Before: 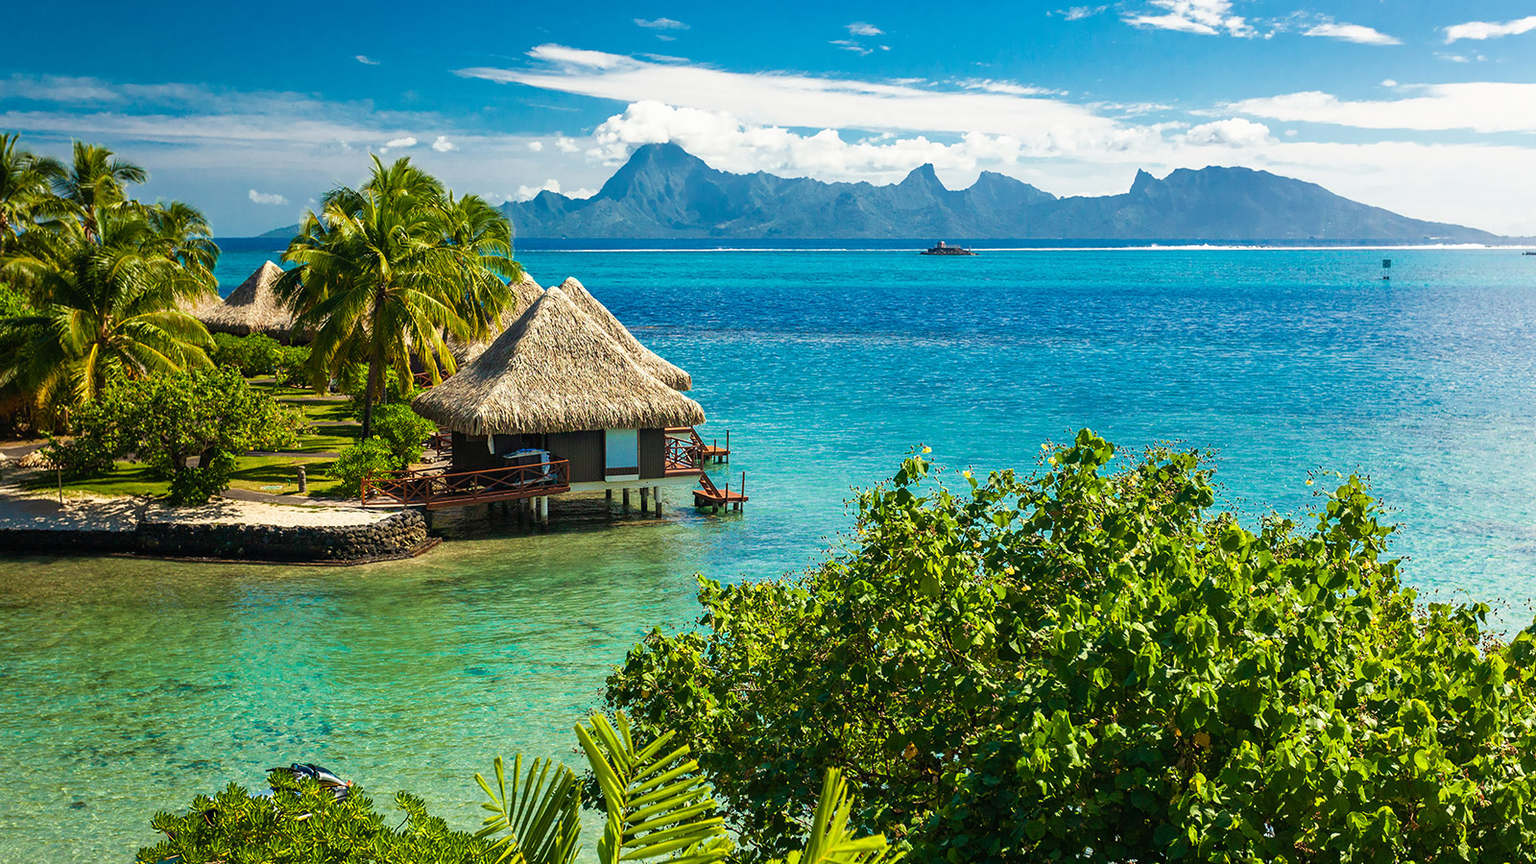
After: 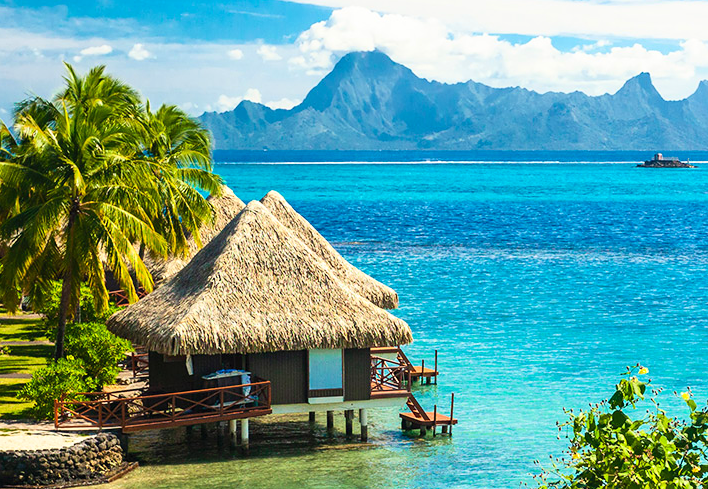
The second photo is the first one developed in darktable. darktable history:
crop: left 20.156%, top 10.91%, right 35.575%, bottom 34.723%
contrast brightness saturation: contrast 0.203, brightness 0.146, saturation 0.148
levels: mode automatic, levels [0.026, 0.507, 0.987]
